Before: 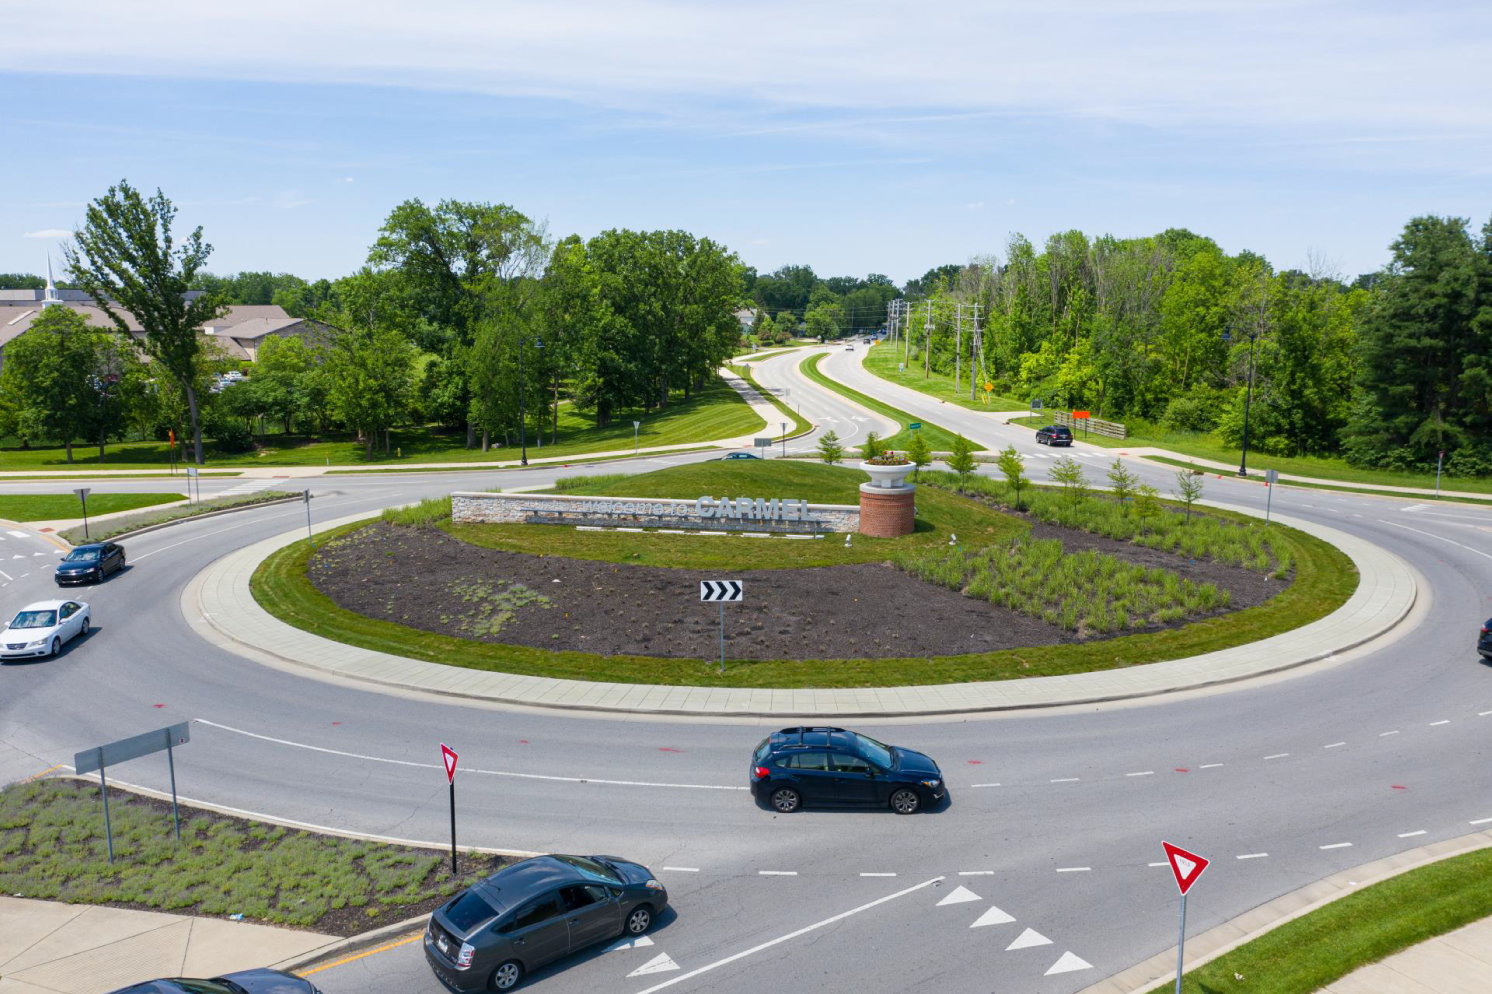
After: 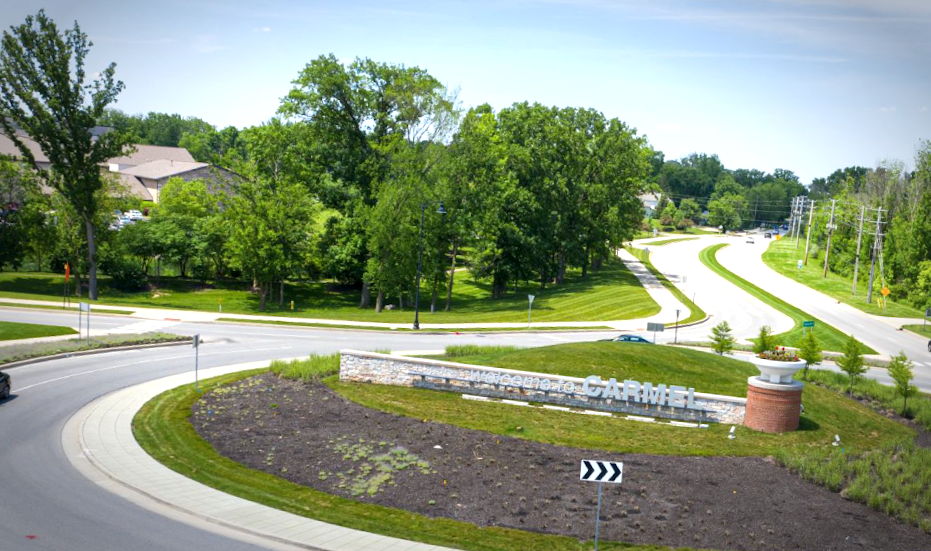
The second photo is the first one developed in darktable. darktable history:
crop and rotate: angle -4.99°, left 2.122%, top 6.945%, right 27.566%, bottom 30.519%
vignetting: fall-off start 70.97%, brightness -0.584, saturation -0.118, width/height ratio 1.333
local contrast: mode bilateral grid, contrast 20, coarseness 50, detail 120%, midtone range 0.2
exposure: exposure 0.6 EV, compensate highlight preservation false
